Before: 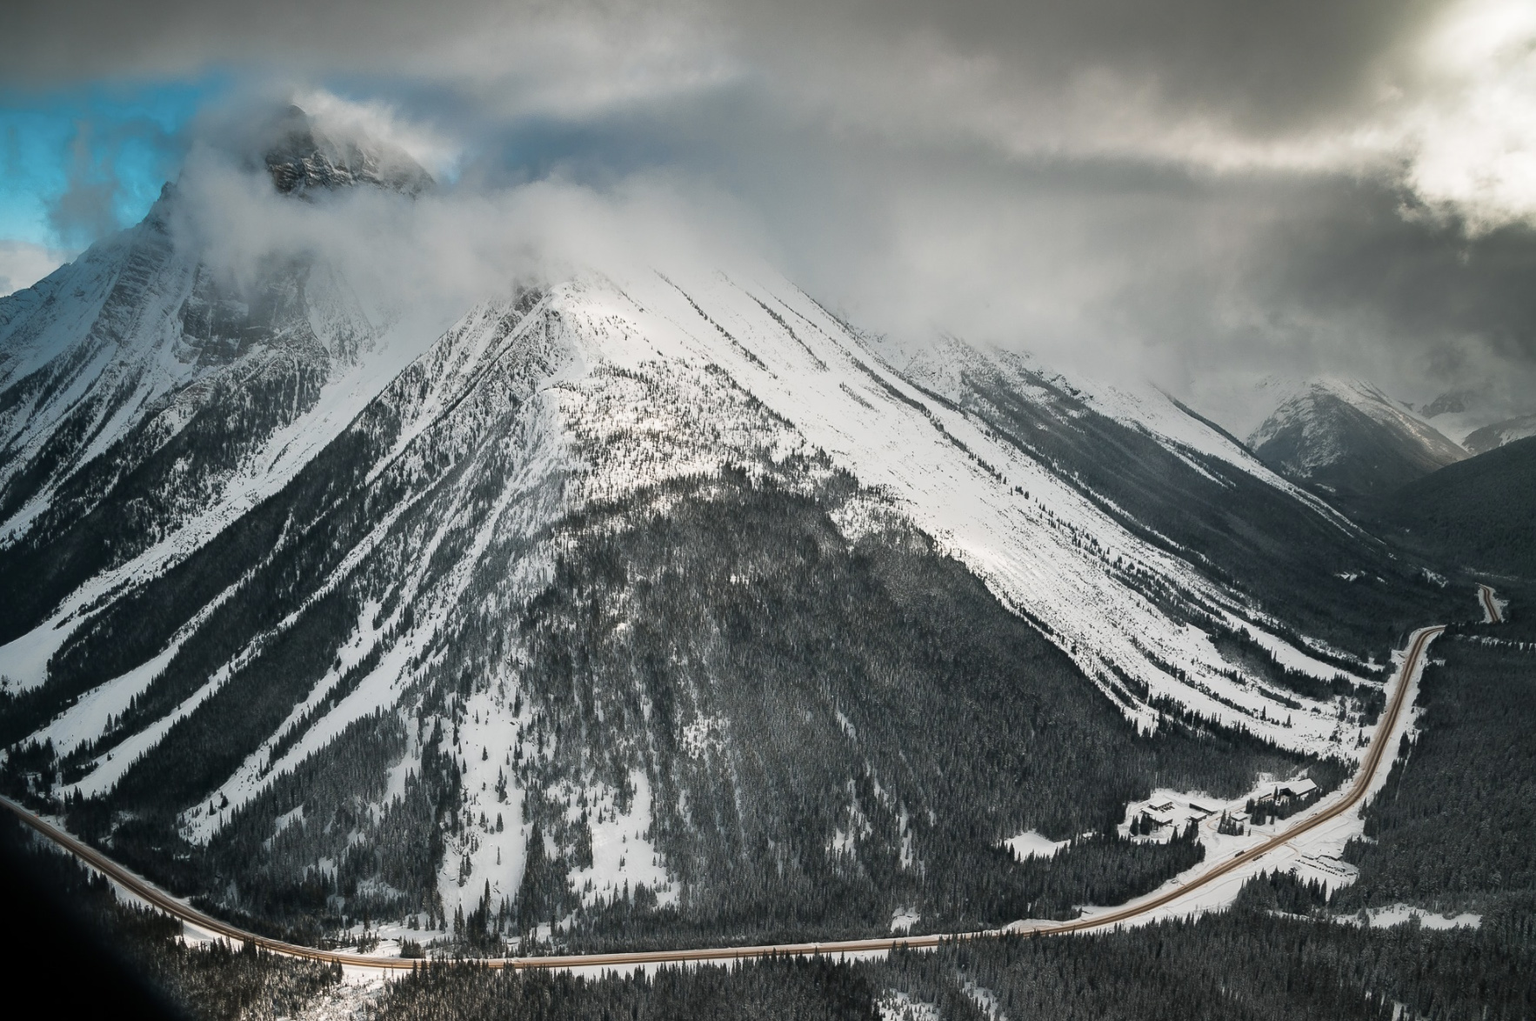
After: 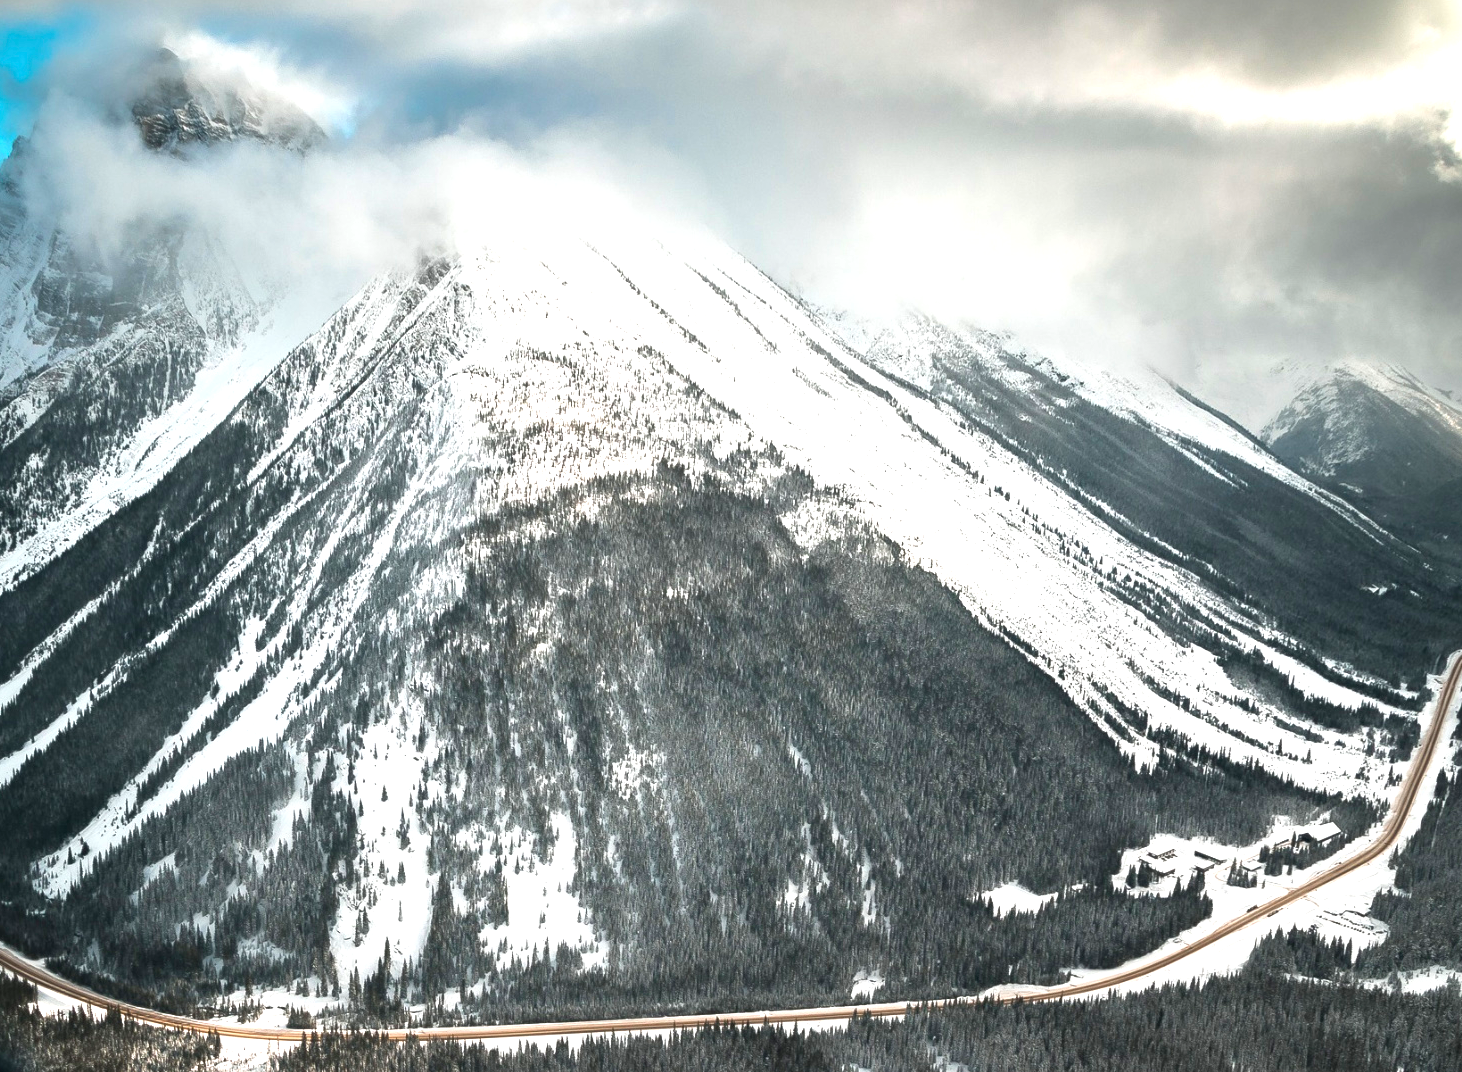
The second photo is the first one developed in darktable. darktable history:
exposure: black level correction 0, exposure 1.097 EV, compensate highlight preservation false
crop: left 9.831%, top 6.258%, right 7.338%, bottom 2.396%
